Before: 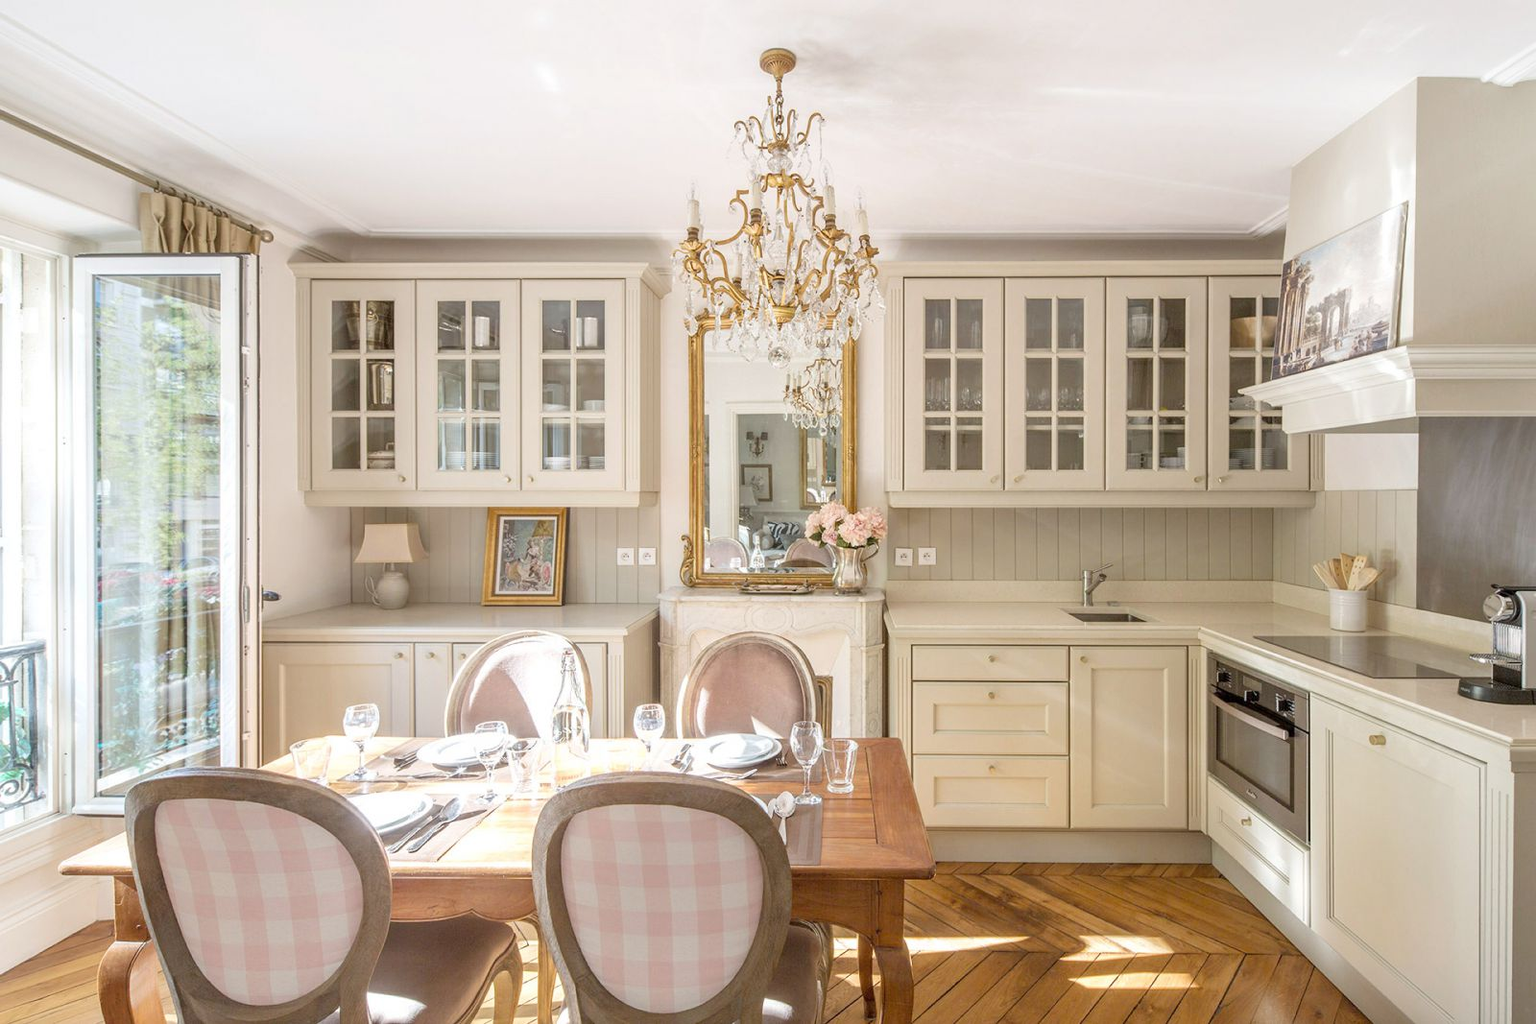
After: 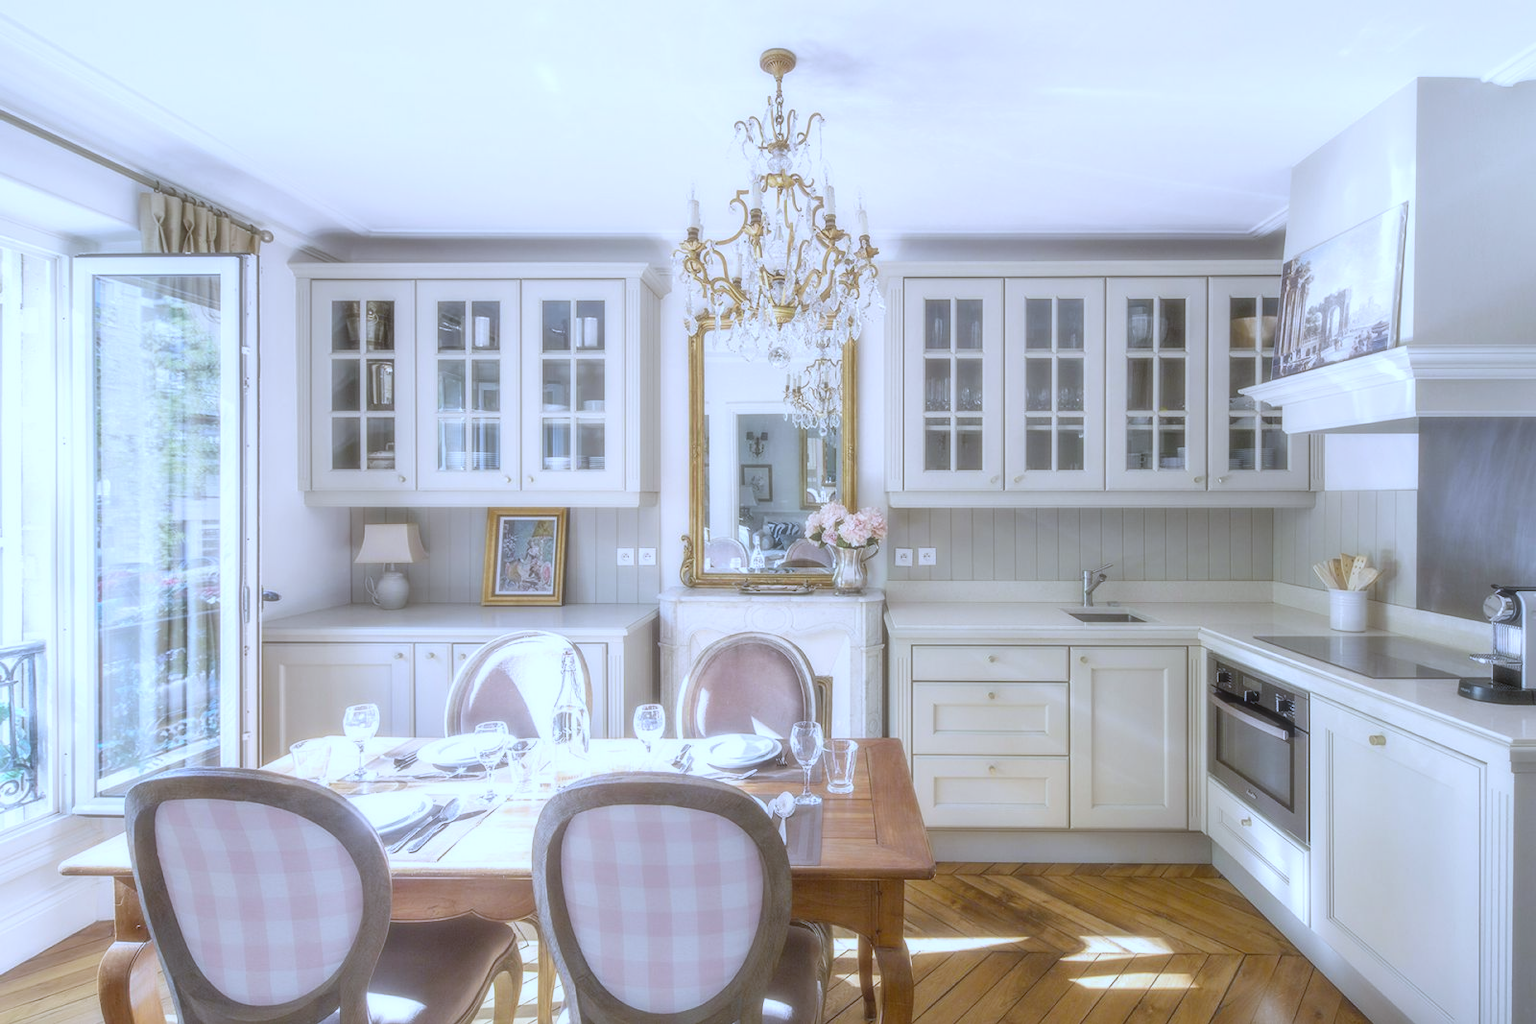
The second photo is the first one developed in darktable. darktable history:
soften: size 19.52%, mix 20.32%
white balance: red 0.871, blue 1.249
